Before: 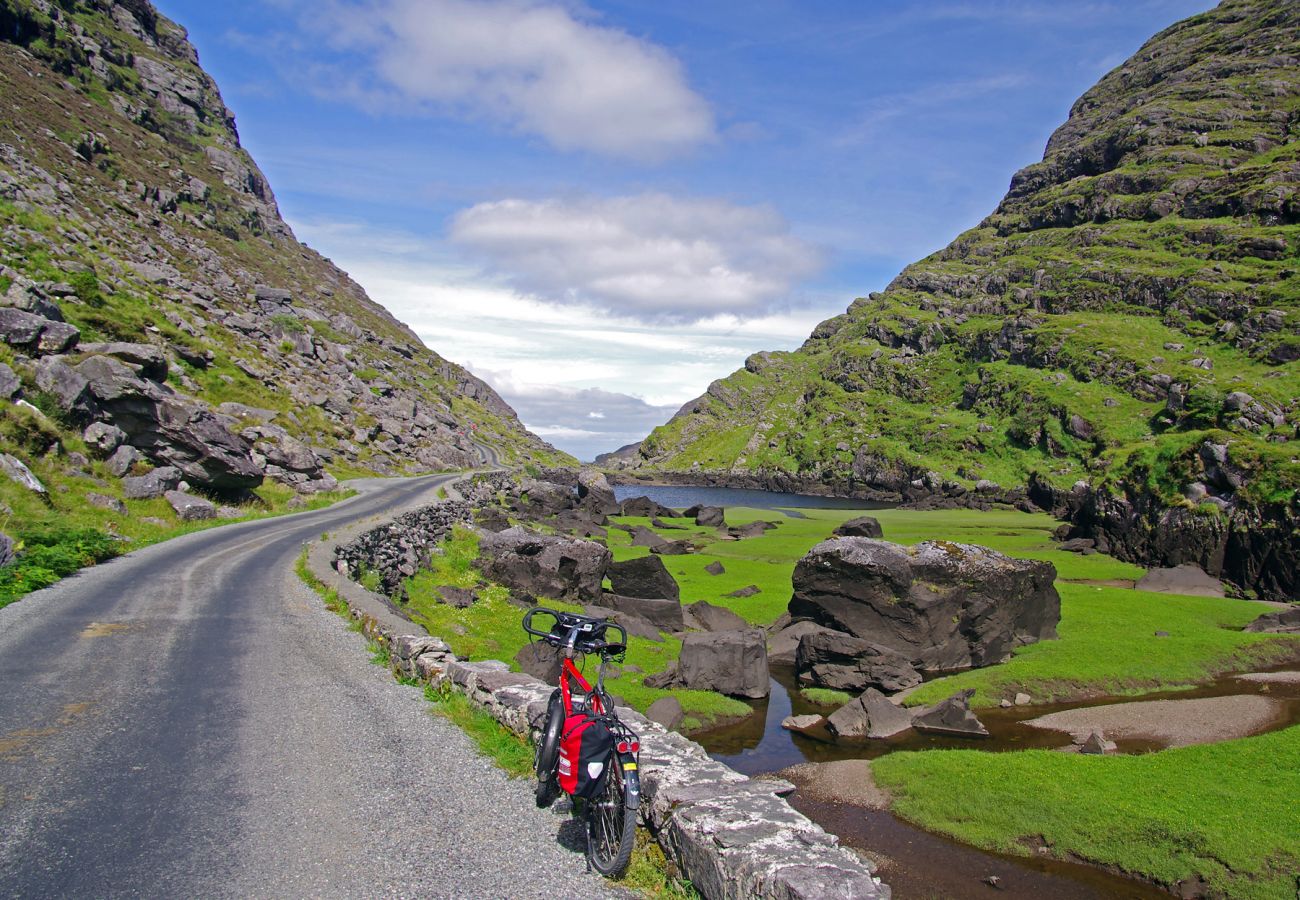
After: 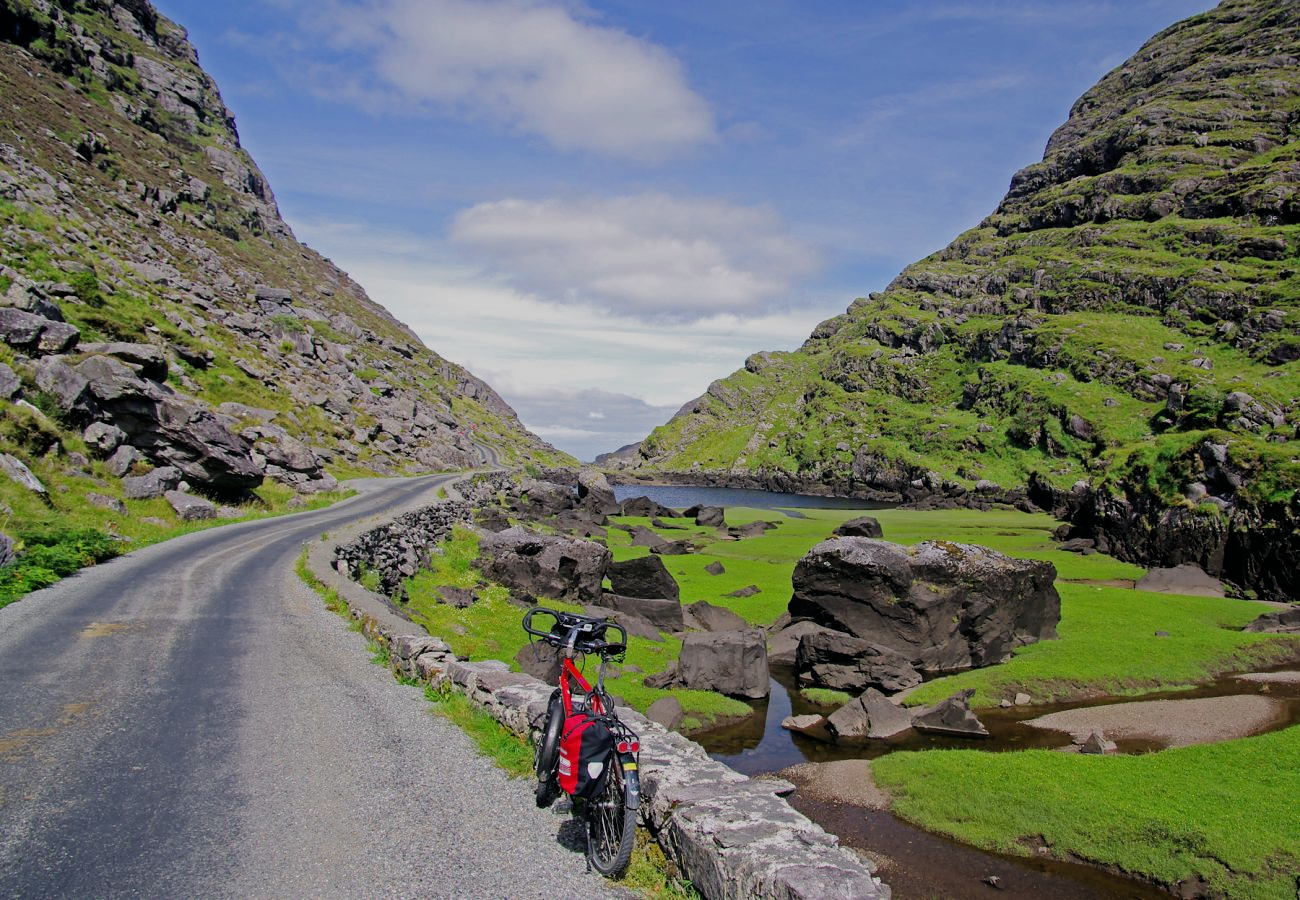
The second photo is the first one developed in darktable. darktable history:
filmic rgb: black relative exposure -6.9 EV, white relative exposure 5.63 EV, threshold 6 EV, hardness 2.84, enable highlight reconstruction true
